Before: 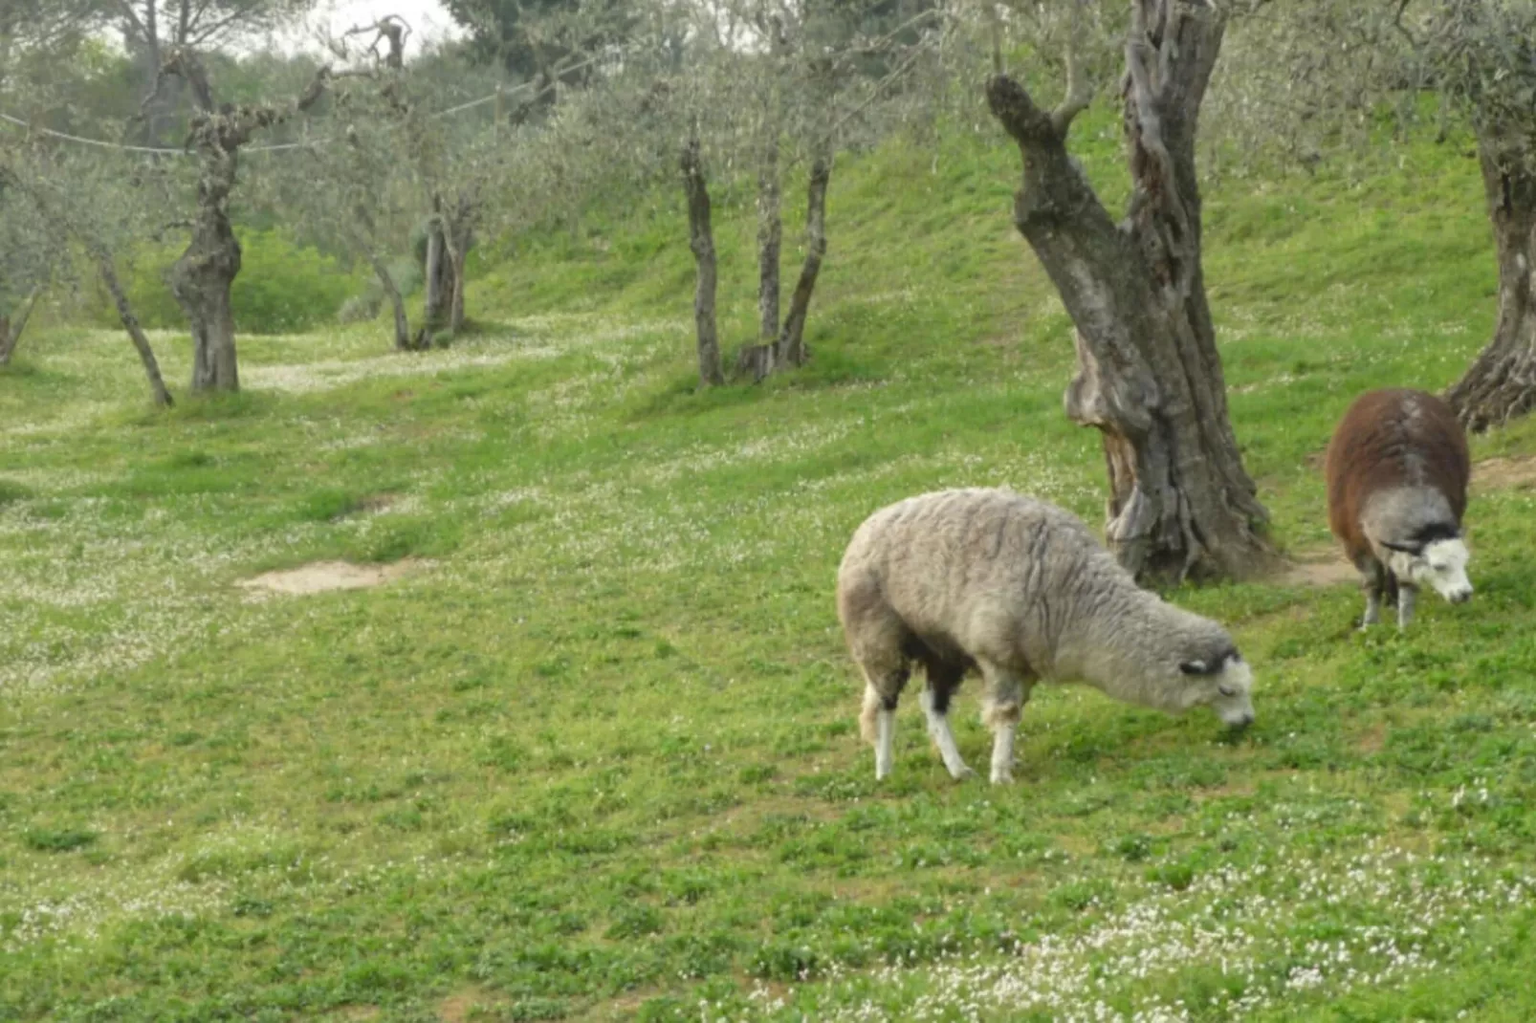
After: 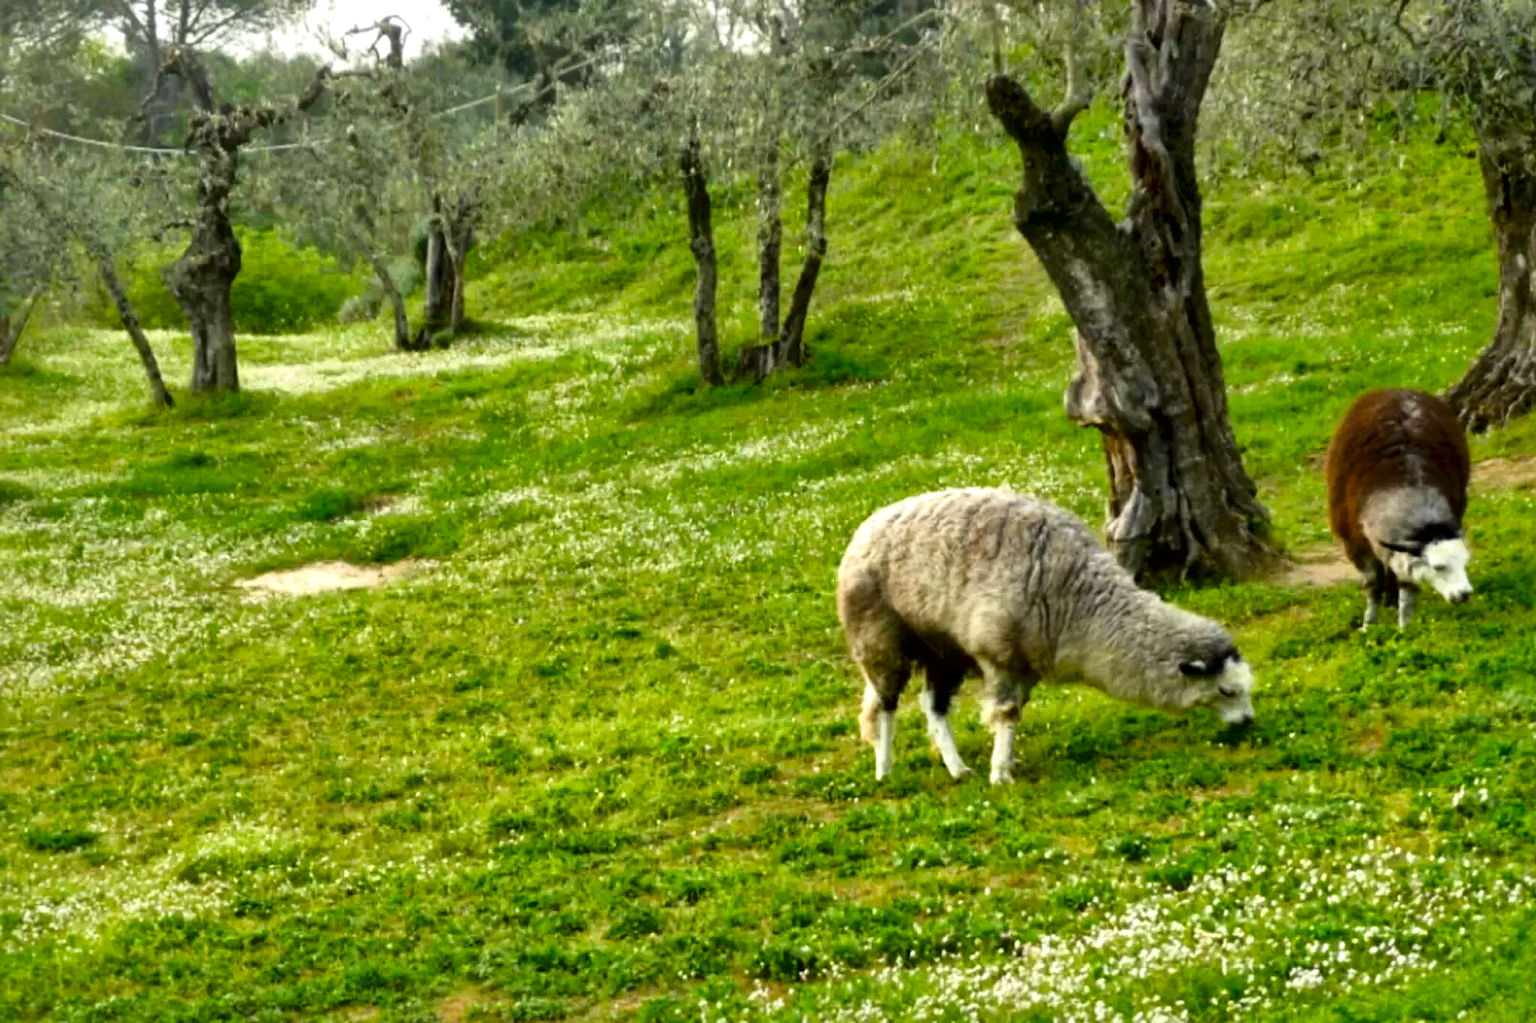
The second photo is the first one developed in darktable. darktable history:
local contrast: mode bilateral grid, contrast 70, coarseness 75, detail 180%, midtone range 0.2
contrast brightness saturation: brightness -0.2, saturation 0.08
exposure: exposure 0.02 EV, compensate highlight preservation false
velvia: strength 32%, mid-tones bias 0.2
rgb levels: levels [[0.013, 0.434, 0.89], [0, 0.5, 1], [0, 0.5, 1]]
